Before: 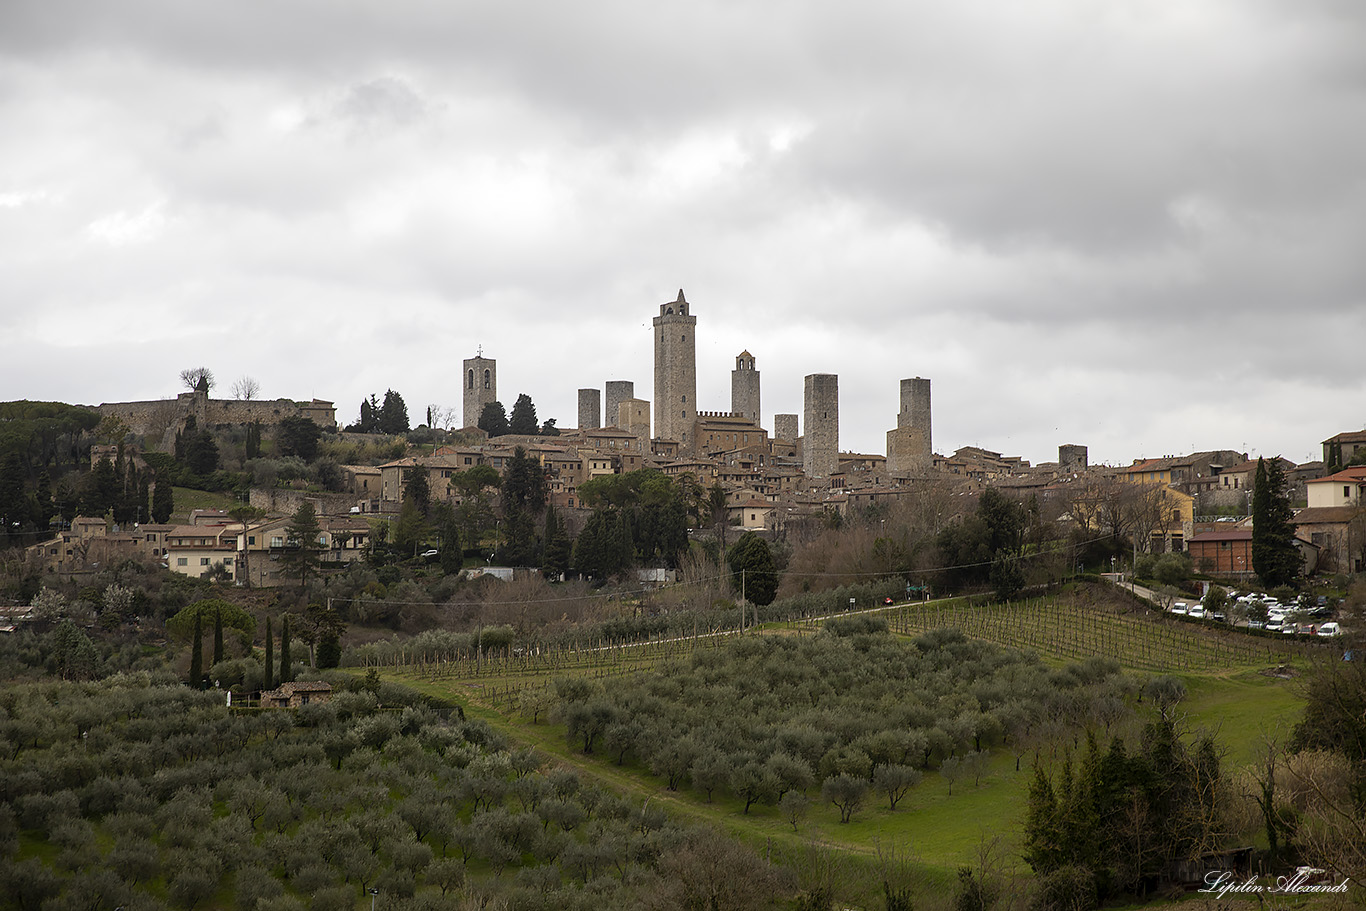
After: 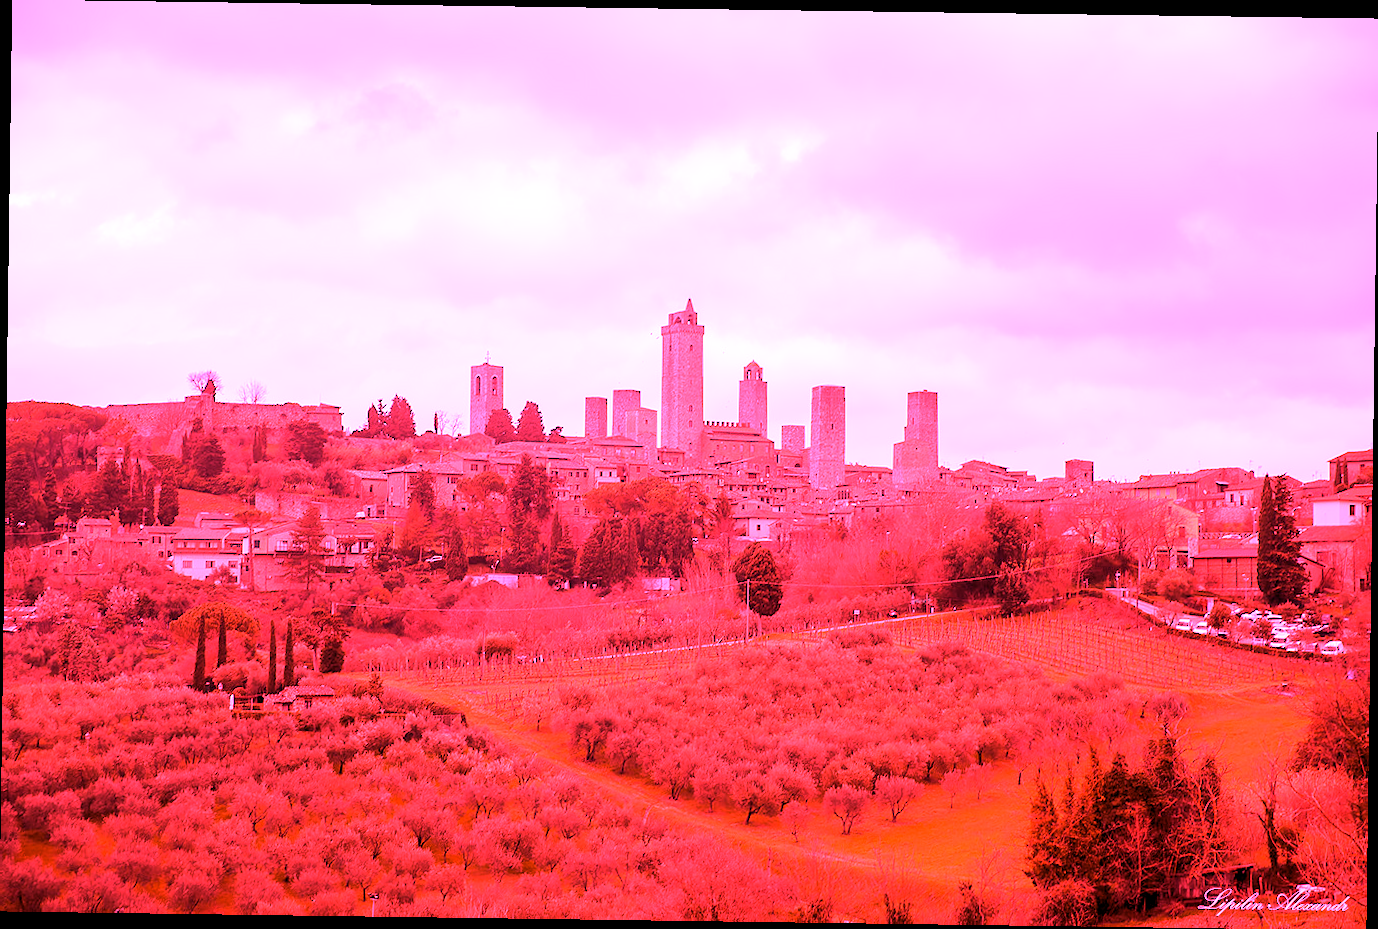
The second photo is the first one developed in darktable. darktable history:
white balance: red 4.26, blue 1.802
rotate and perspective: rotation 0.8°, automatic cropping off
